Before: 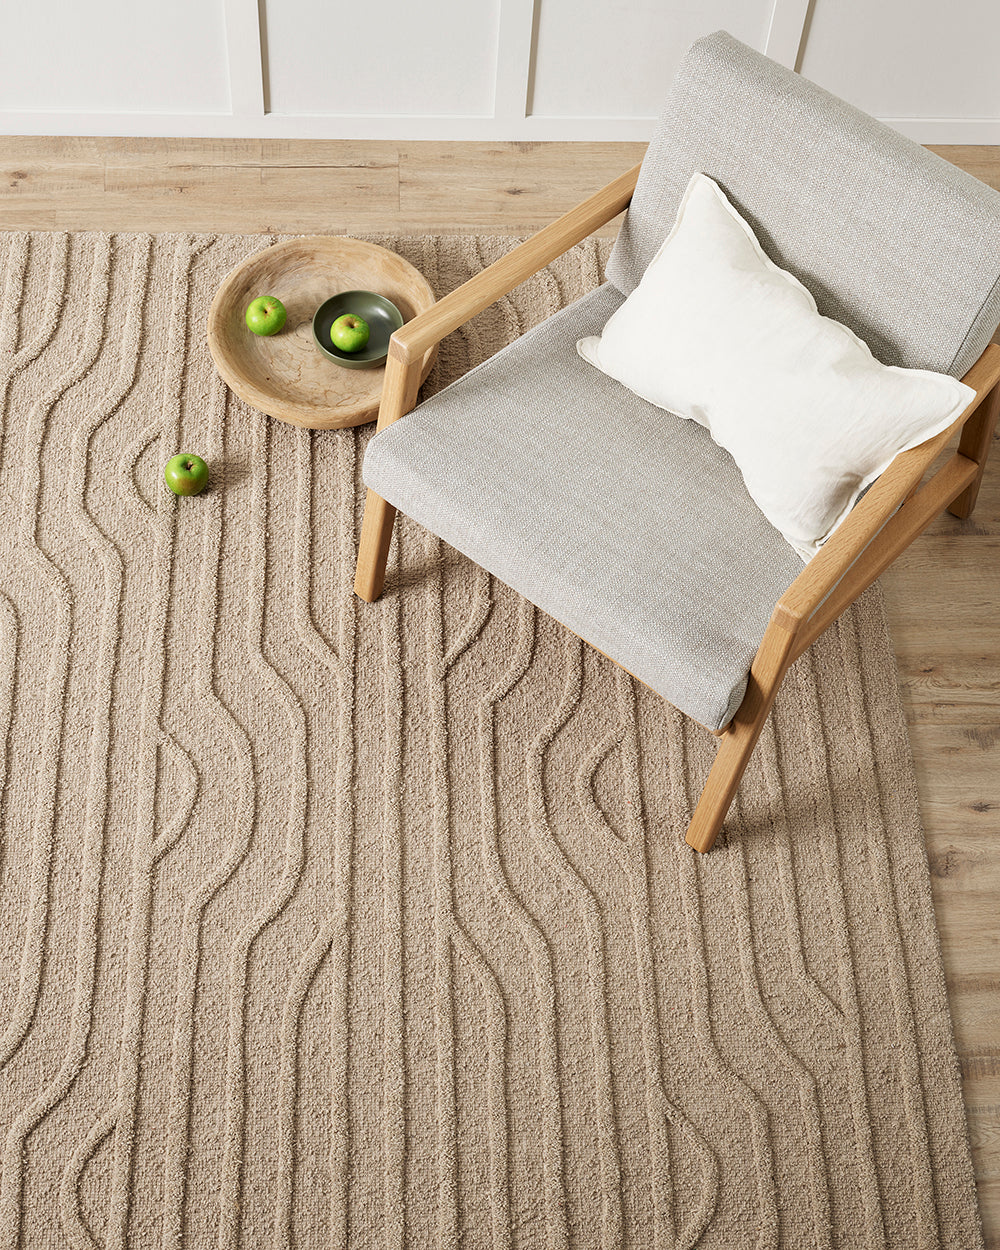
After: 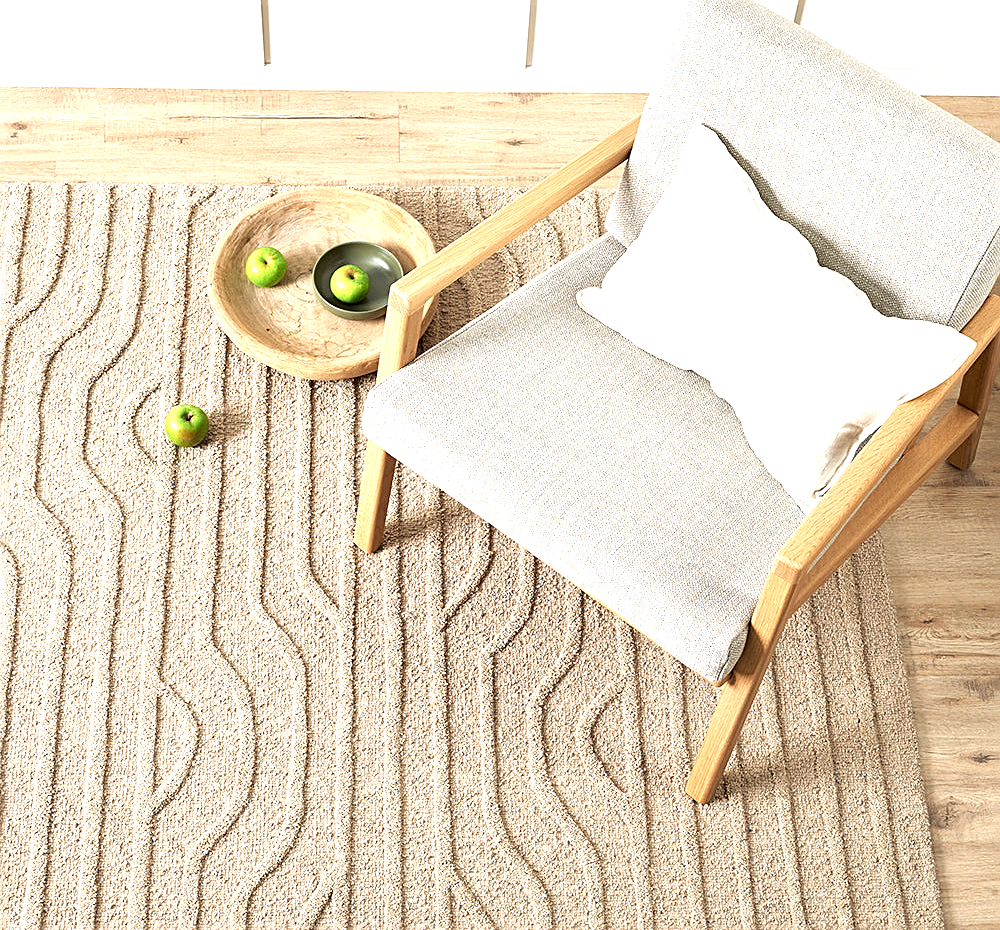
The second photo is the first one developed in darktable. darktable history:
crop: top 3.924%, bottom 21.63%
exposure: black level correction 0, exposure 1.001 EV, compensate highlight preservation false
sharpen: on, module defaults
